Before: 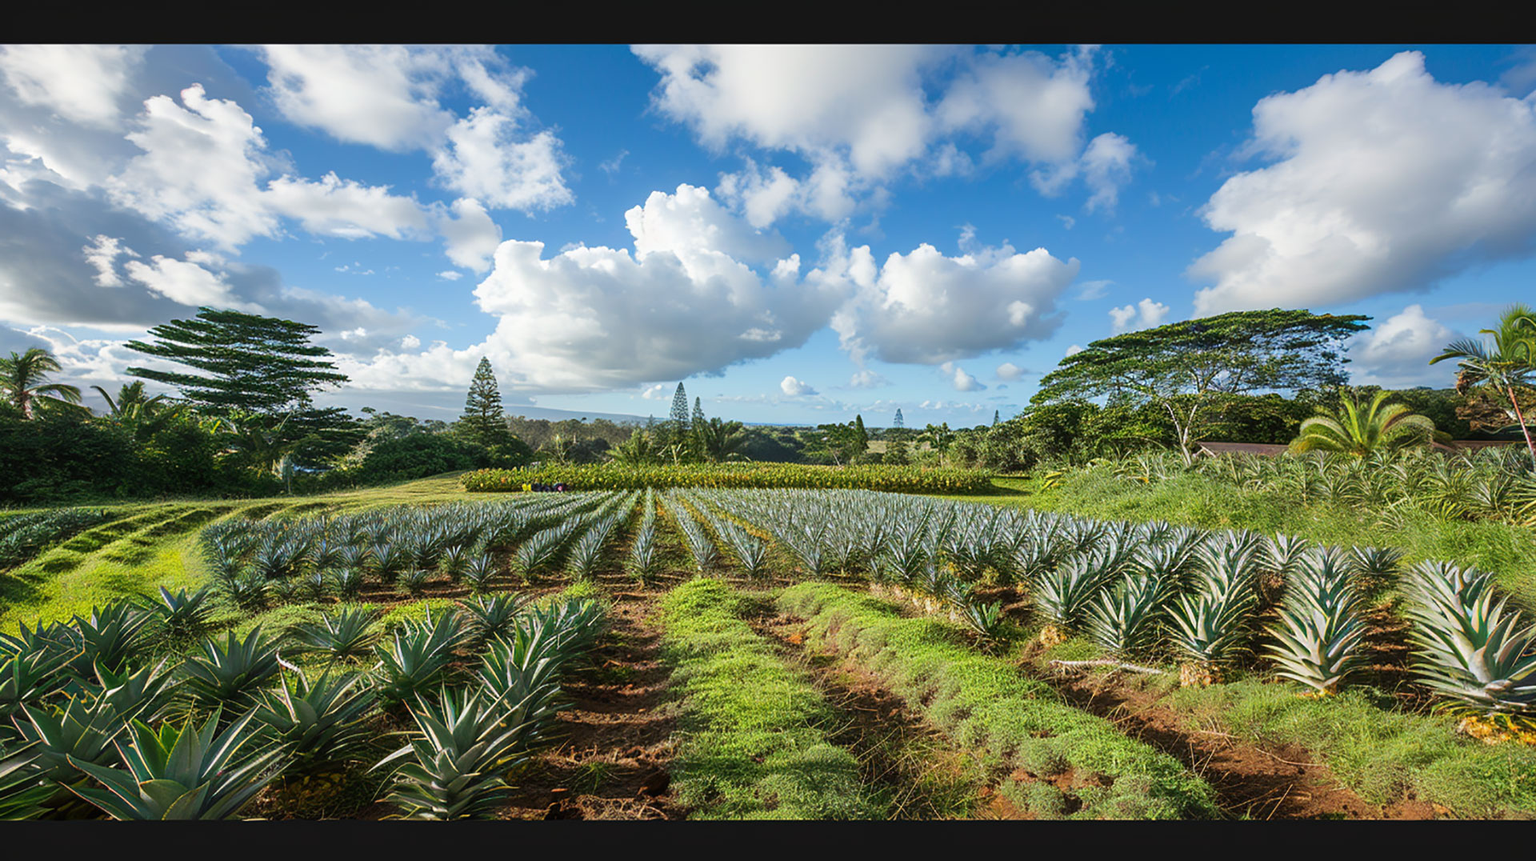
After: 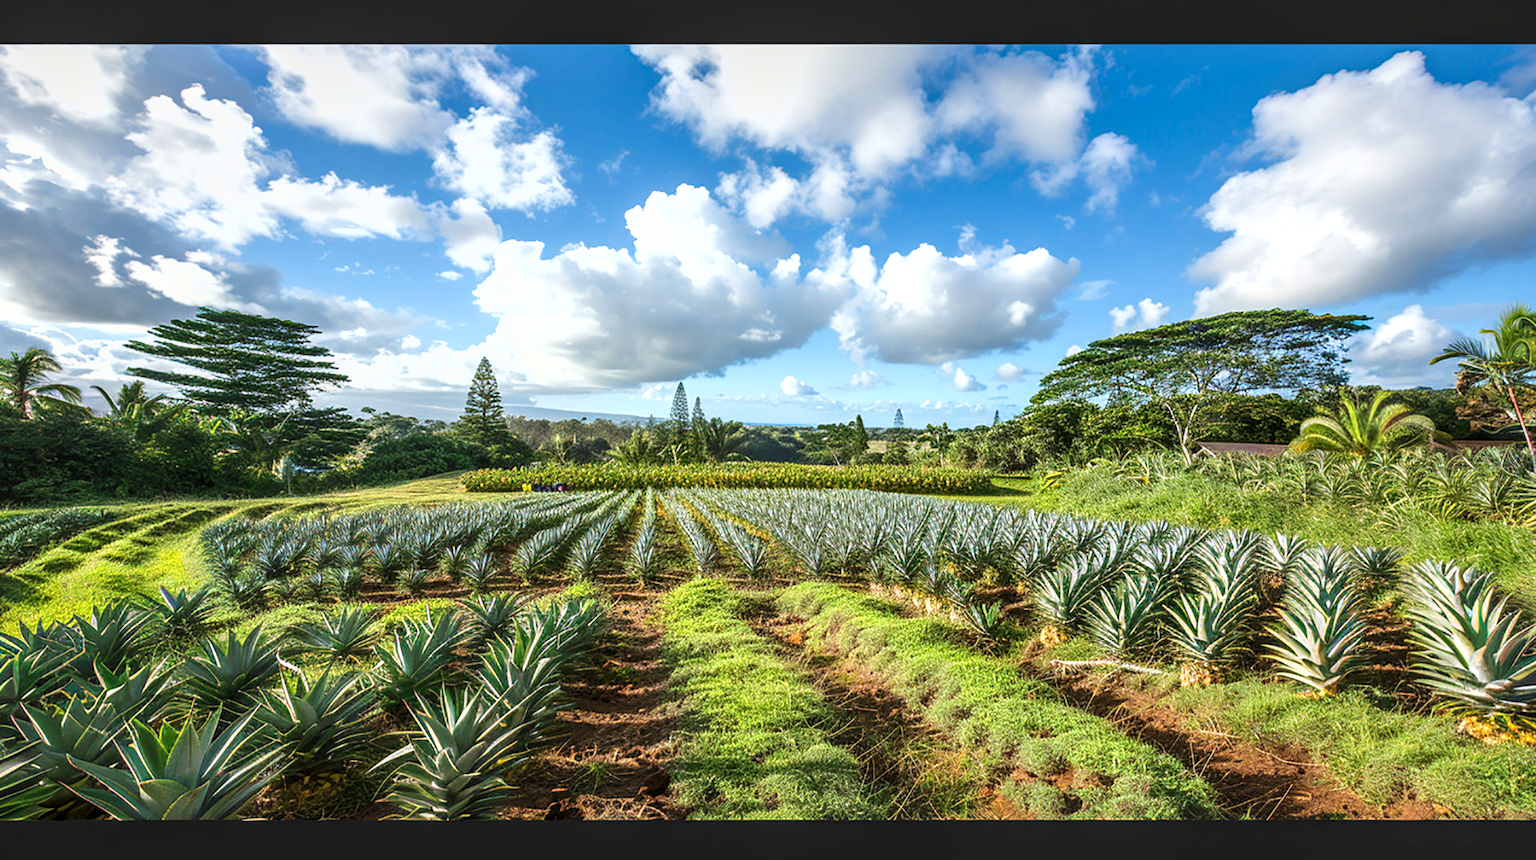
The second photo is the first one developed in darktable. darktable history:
local contrast: on, module defaults
exposure: black level correction 0.001, exposure 0.5 EV, compensate exposure bias true, compensate highlight preservation false
fill light: on, module defaults
